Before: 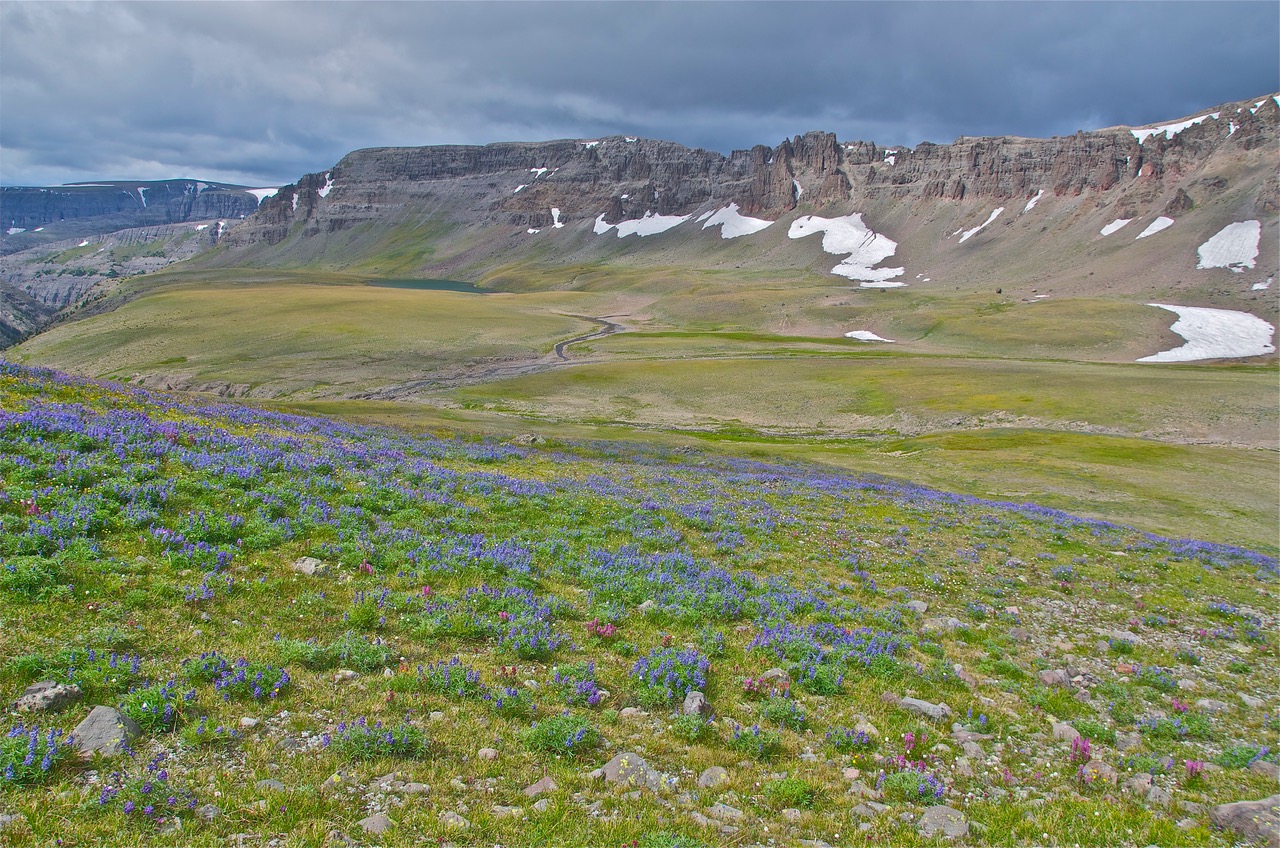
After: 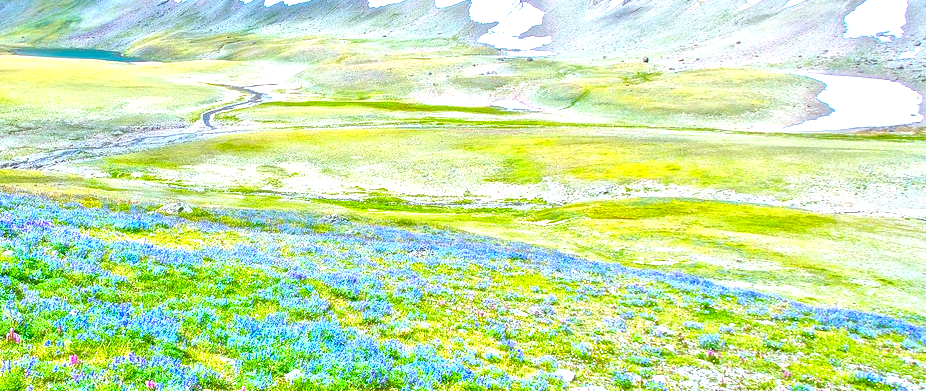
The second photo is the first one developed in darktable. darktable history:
color correction: highlights a* -9.75, highlights b* -21.54
local contrast: highlights 60%, shadows 59%, detail 160%
contrast brightness saturation: contrast 0.049
exposure: exposure 1 EV, compensate exposure bias true, compensate highlight preservation false
color balance rgb: power › hue 212.79°, linear chroma grading › global chroma 14.637%, perceptual saturation grading › global saturation 31.303%, contrast -10.512%
crop and rotate: left 27.588%, top 27.294%, bottom 26.54%
